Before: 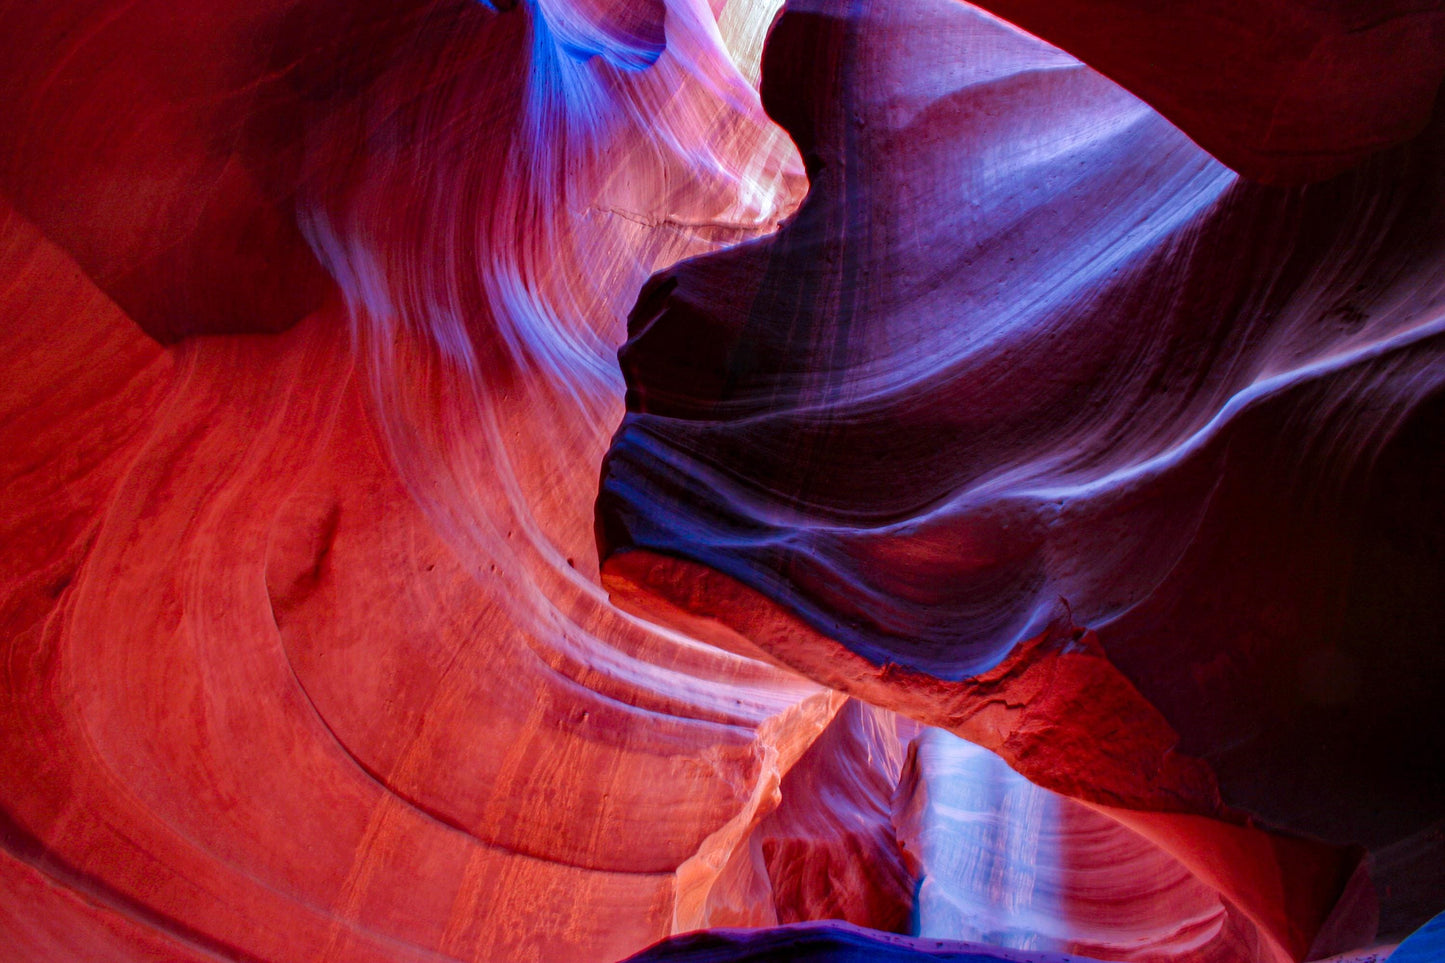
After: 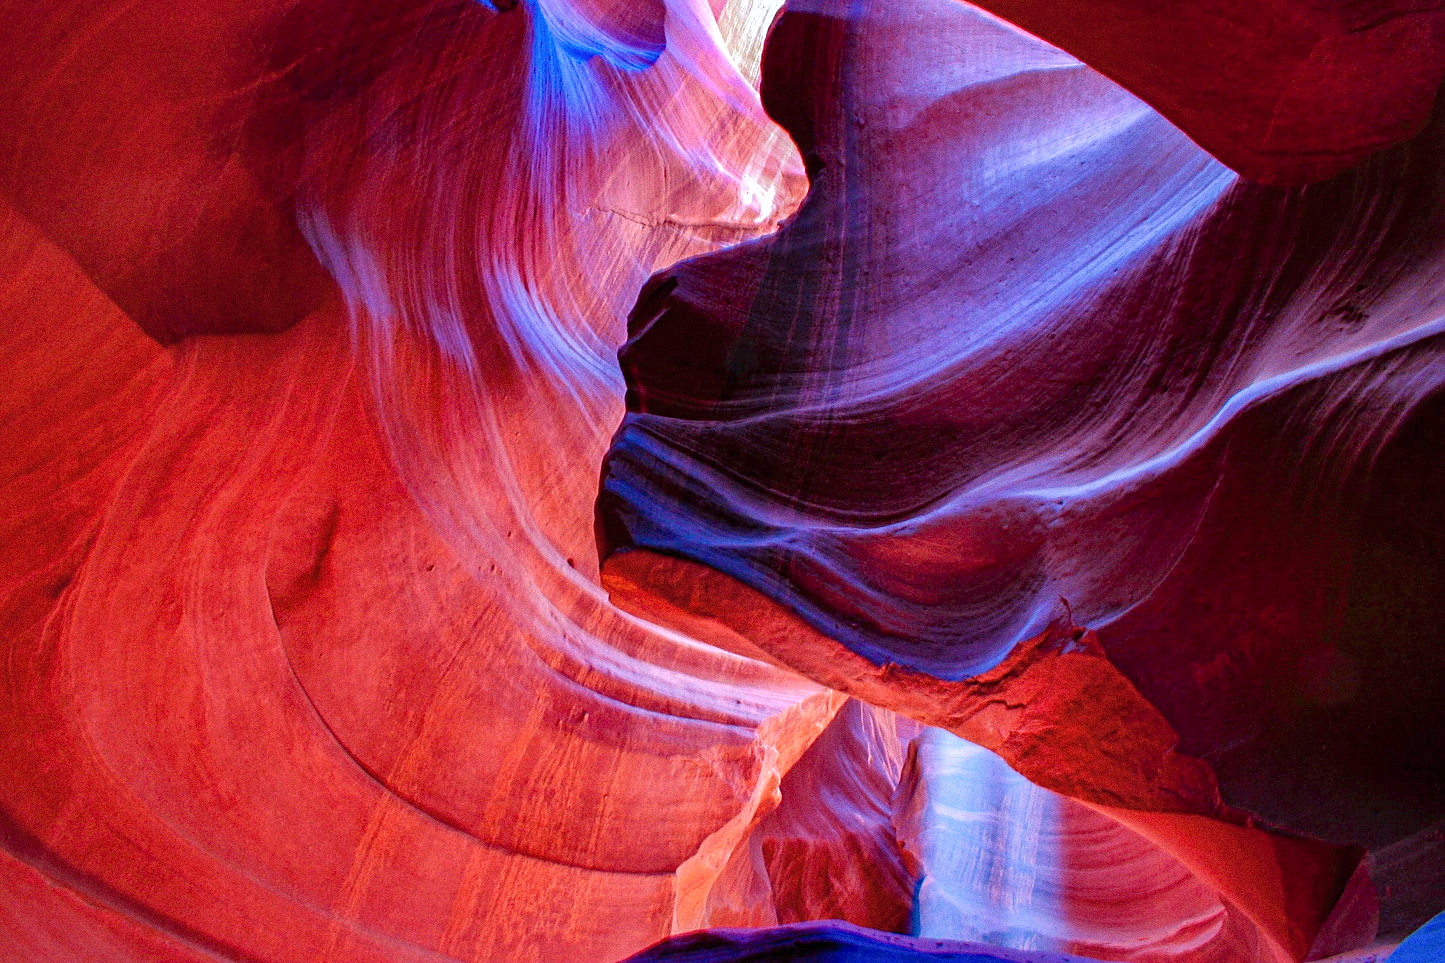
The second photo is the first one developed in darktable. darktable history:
grain: coarseness 0.09 ISO
shadows and highlights: on, module defaults
sharpen: on, module defaults
color balance rgb: saturation formula JzAzBz (2021)
exposure: exposure 0.4 EV, compensate highlight preservation false
